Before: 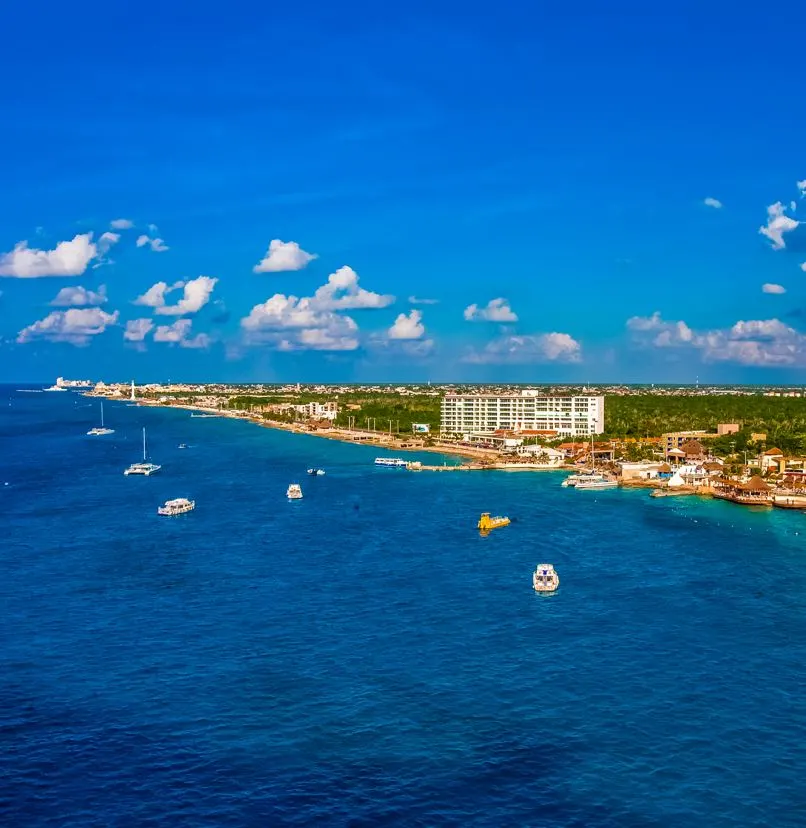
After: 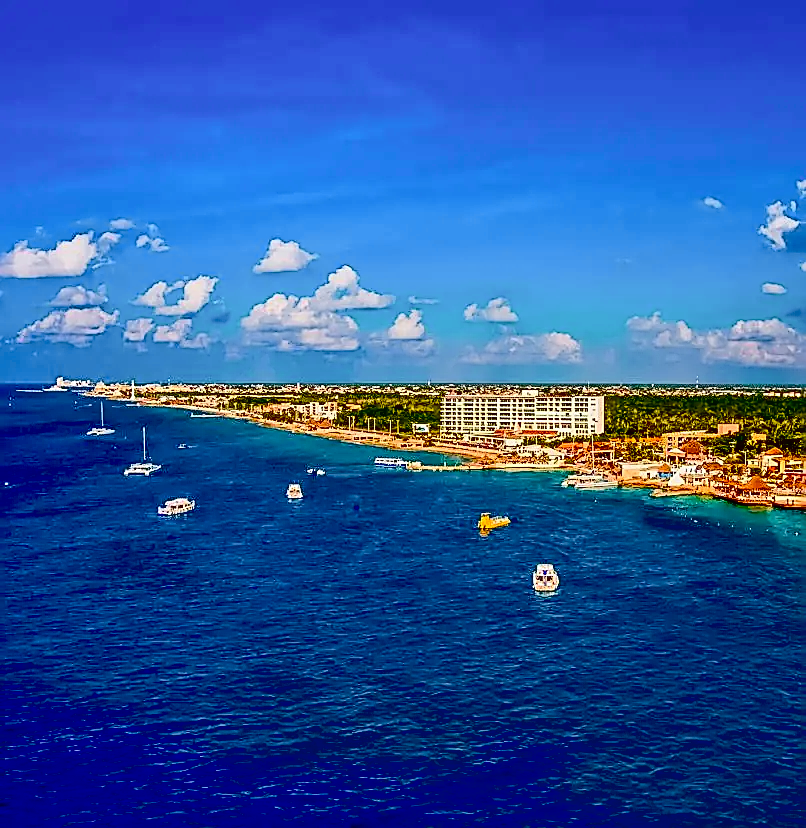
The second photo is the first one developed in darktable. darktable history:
exposure: black level correction 0.047, exposure 0.013 EV, compensate highlight preservation false
sharpen: radius 1.685, amount 1.294
tone curve: curves: ch0 [(0, 0) (0.239, 0.248) (0.508, 0.606) (0.826, 0.855) (1, 0.945)]; ch1 [(0, 0) (0.401, 0.42) (0.442, 0.47) (0.492, 0.498) (0.511, 0.516) (0.555, 0.586) (0.681, 0.739) (1, 1)]; ch2 [(0, 0) (0.411, 0.433) (0.5, 0.504) (0.545, 0.574) (1, 1)], color space Lab, independent channels, preserve colors none
